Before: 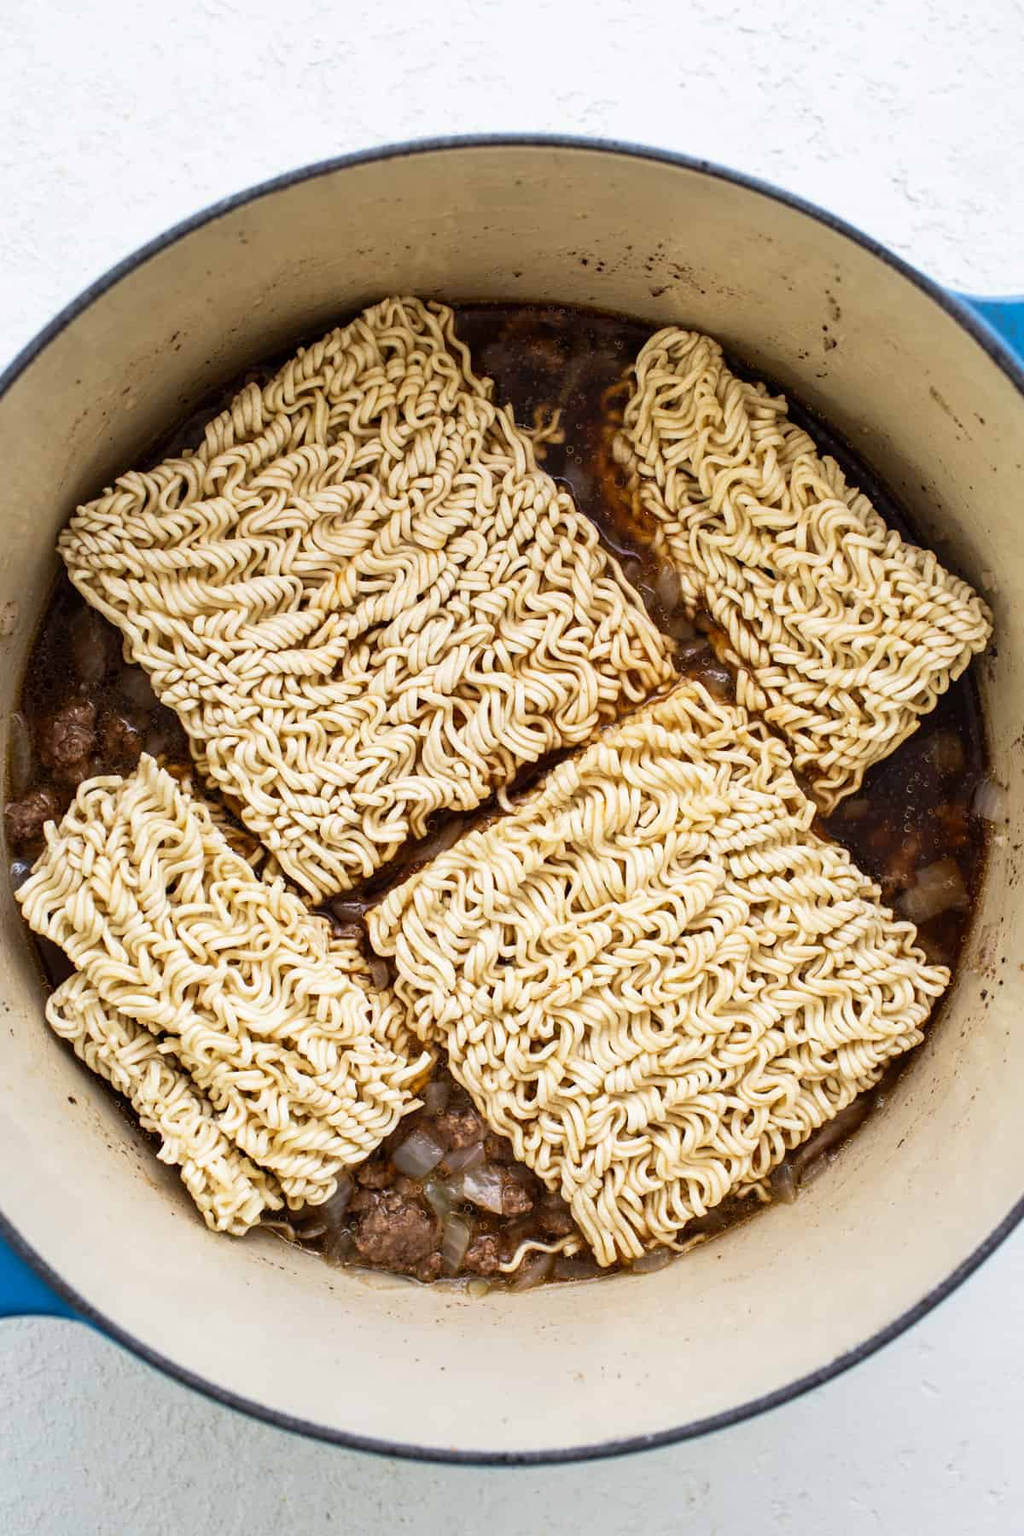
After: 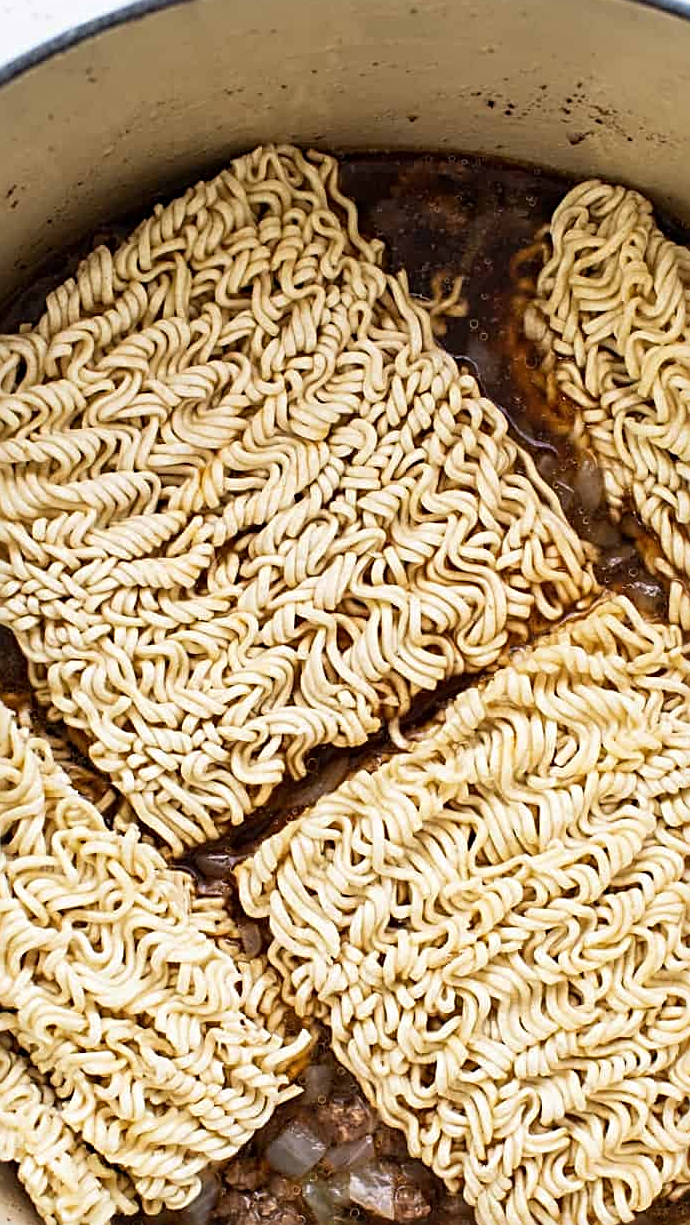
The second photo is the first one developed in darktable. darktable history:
crop: left 16.223%, top 11.308%, right 26.276%, bottom 20.594%
sharpen: radius 3.072
